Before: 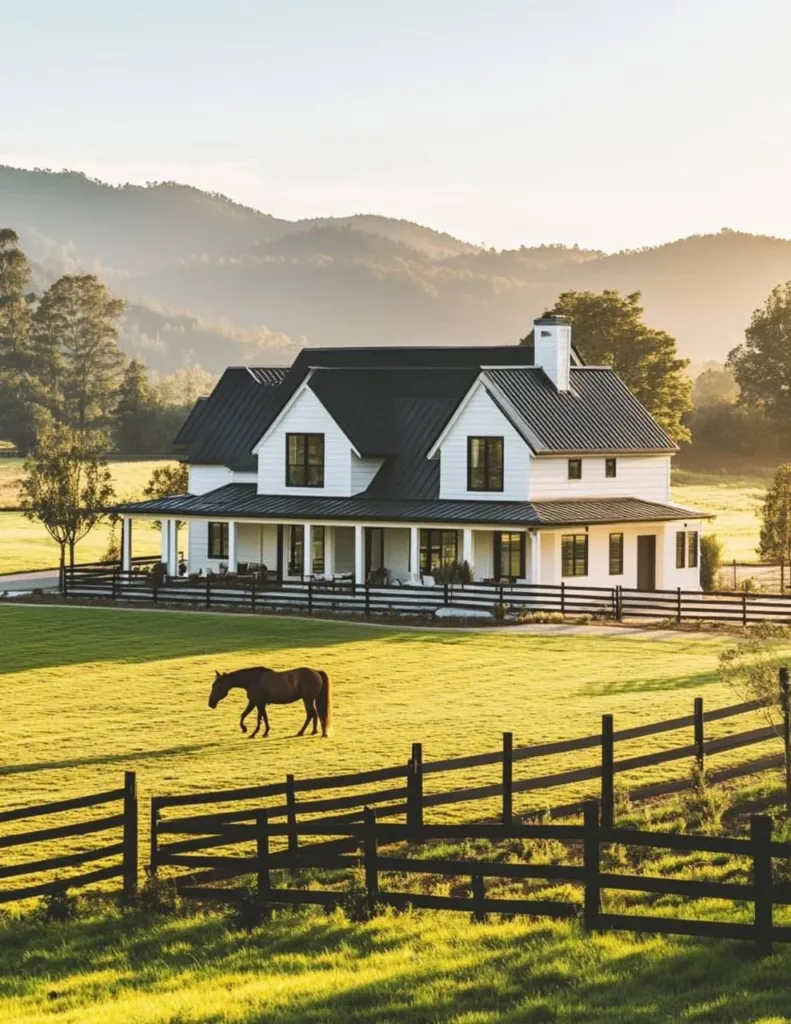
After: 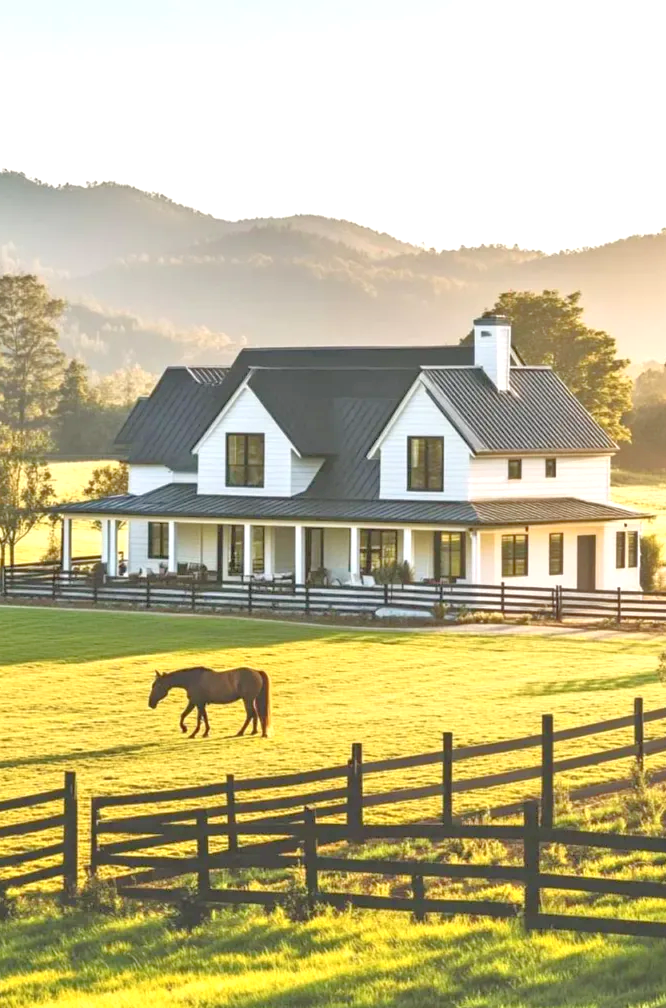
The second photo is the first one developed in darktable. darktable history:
tone equalizer: -7 EV 0.15 EV, -6 EV 0.6 EV, -5 EV 1.15 EV, -4 EV 1.33 EV, -3 EV 1.15 EV, -2 EV 0.6 EV, -1 EV 0.15 EV, mask exposure compensation -0.5 EV
exposure: exposure 0.4 EV, compensate highlight preservation false
crop: left 7.598%, right 7.873%
